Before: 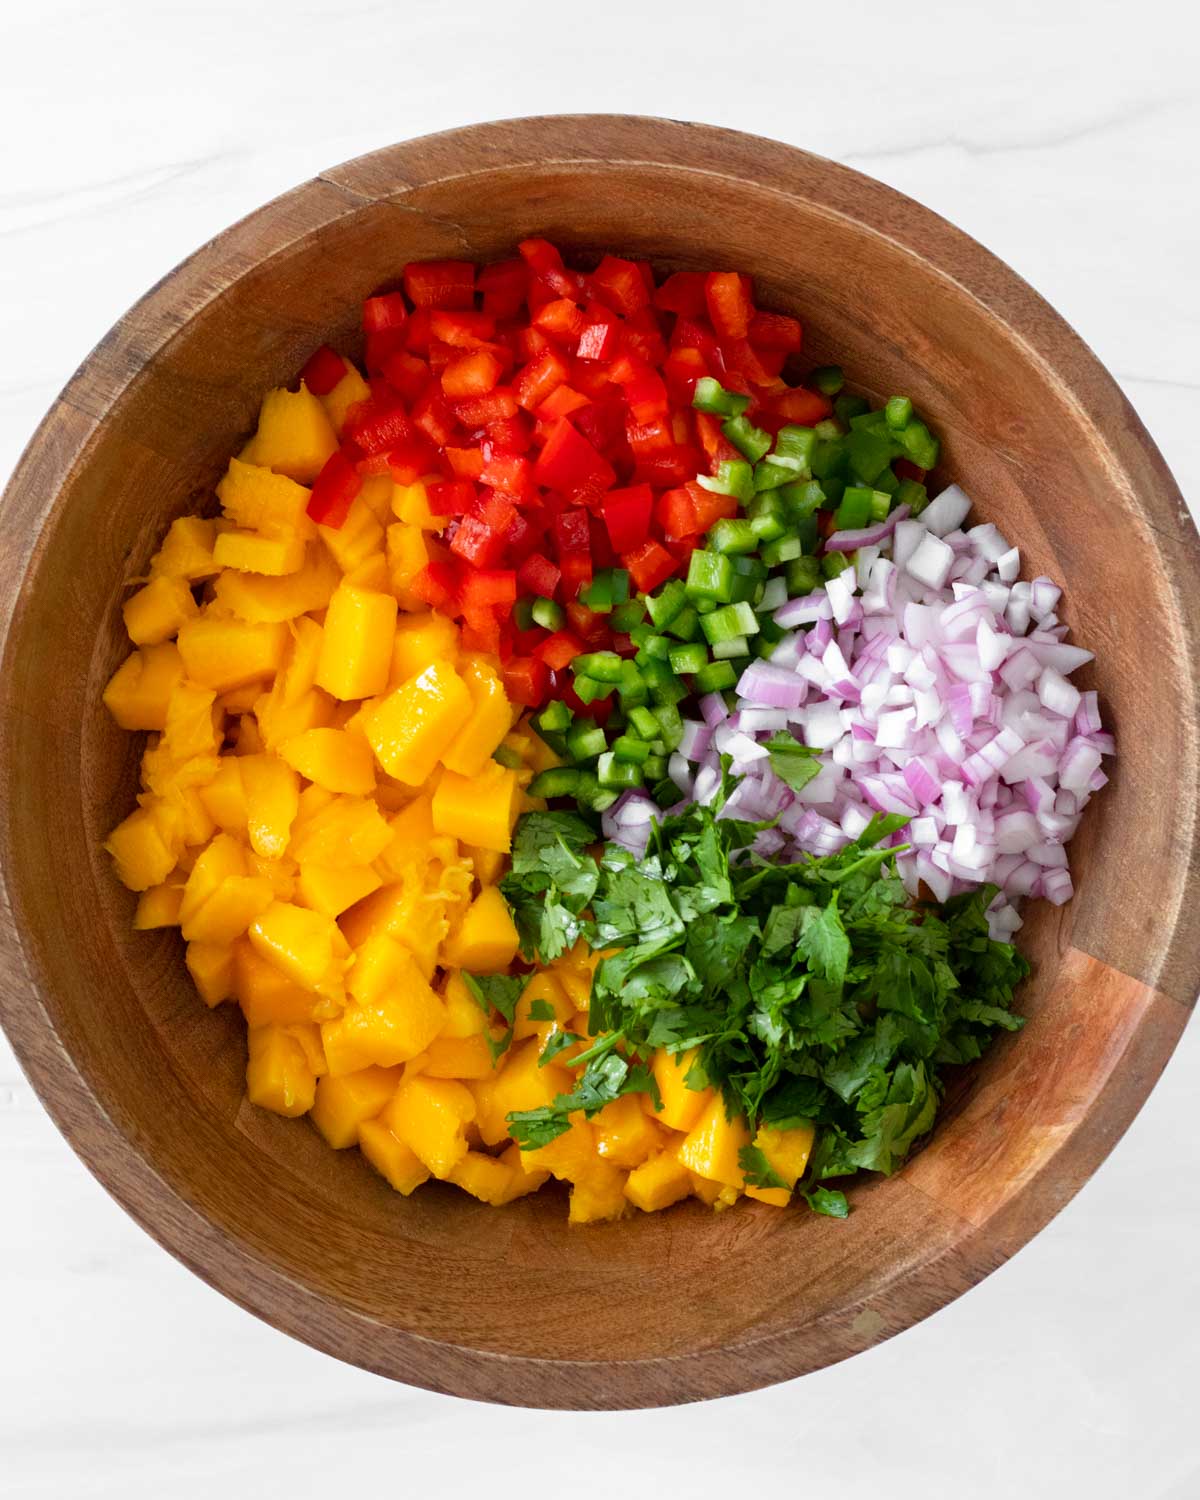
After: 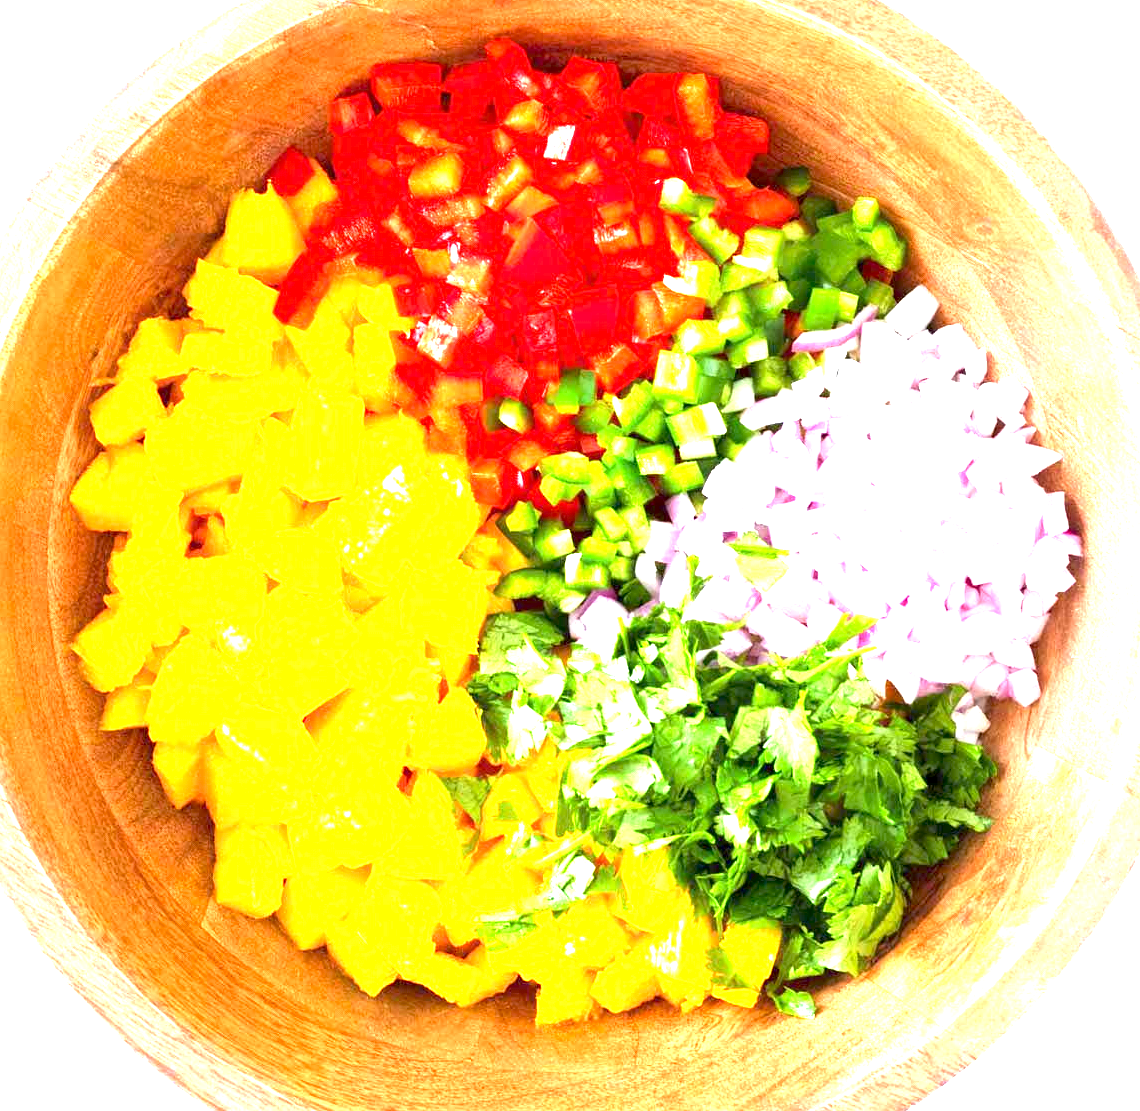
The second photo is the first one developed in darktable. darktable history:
crop and rotate: left 2.831%, top 13.274%, right 2.125%, bottom 12.629%
exposure: exposure 2.974 EV, compensate exposure bias true, compensate highlight preservation false
